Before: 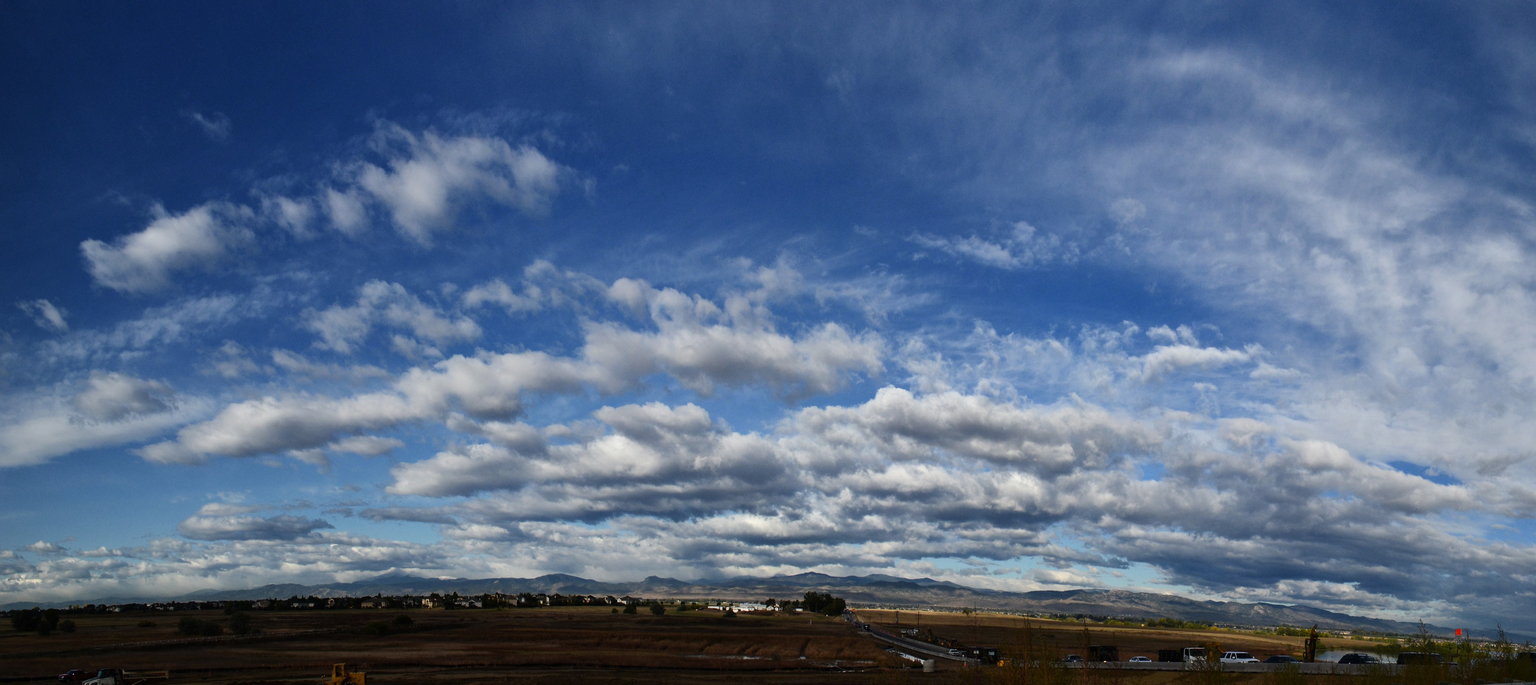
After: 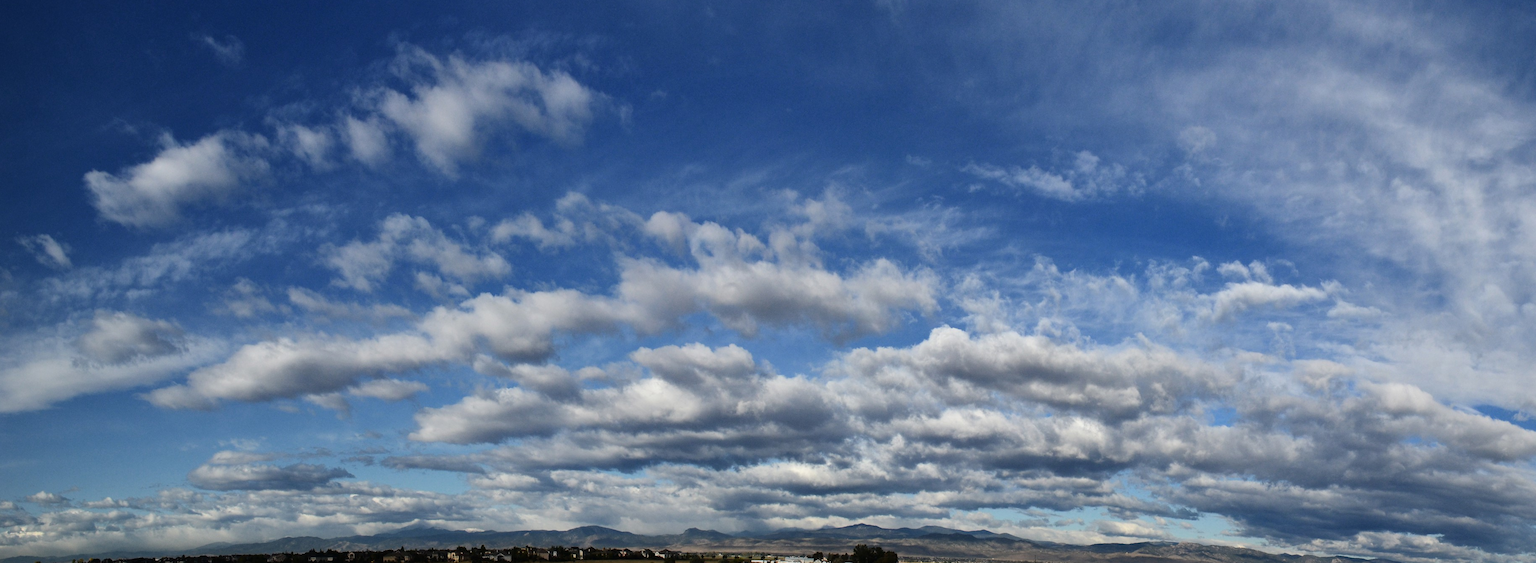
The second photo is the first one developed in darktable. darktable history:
crop and rotate: angle 0.044°, top 11.61%, right 5.708%, bottom 10.783%
